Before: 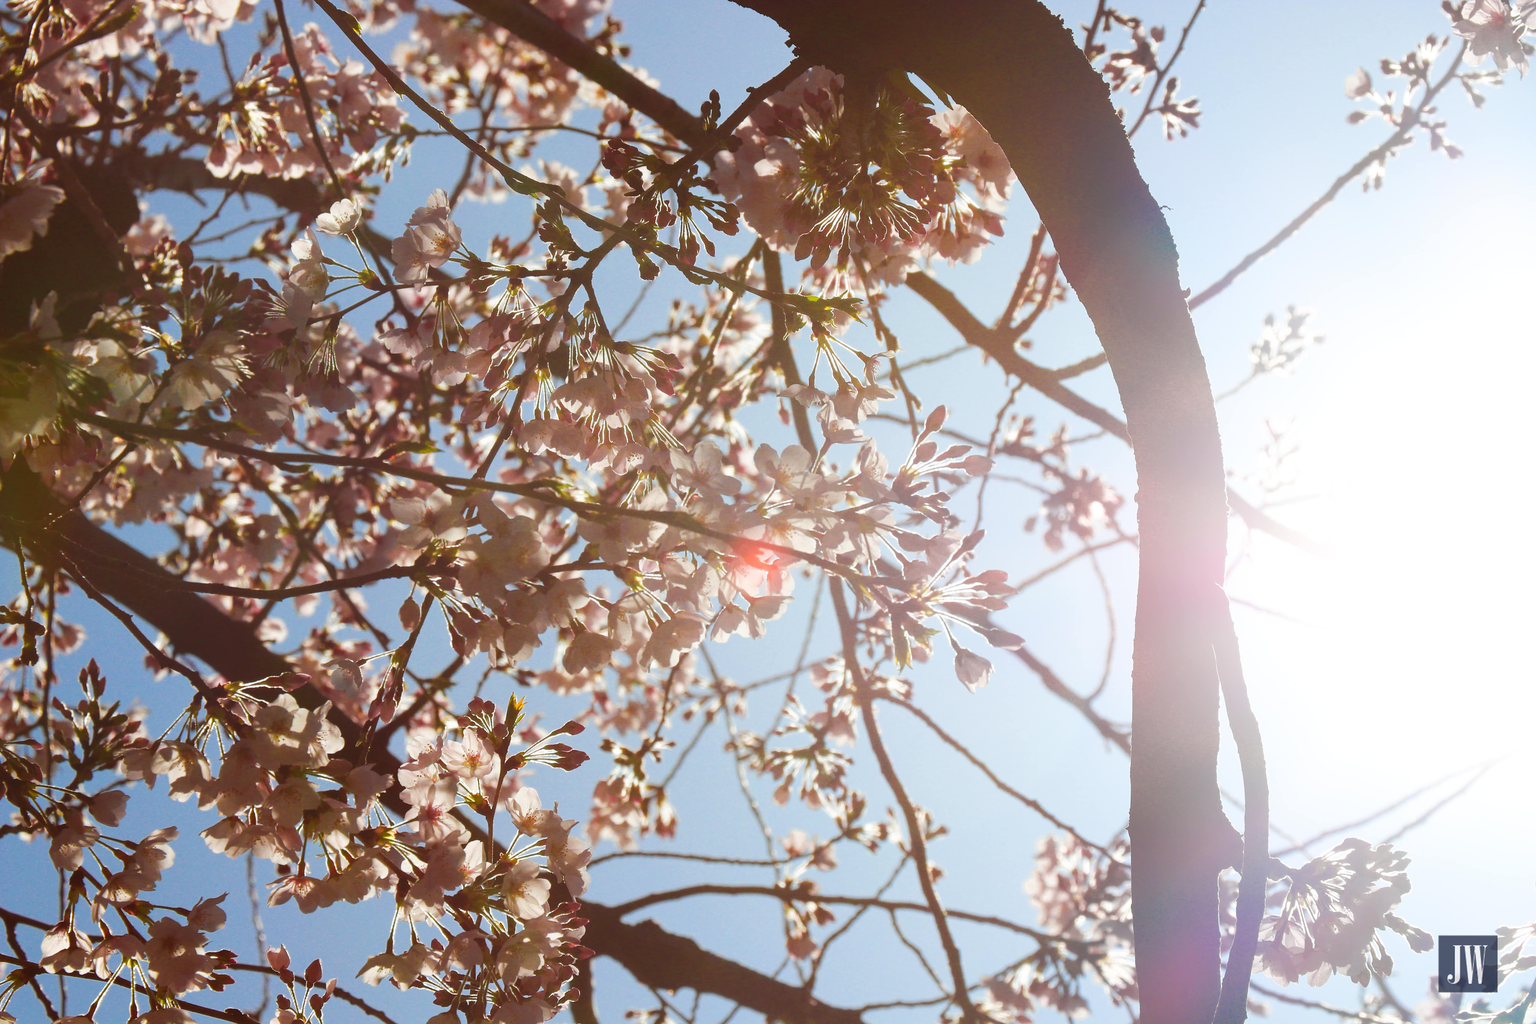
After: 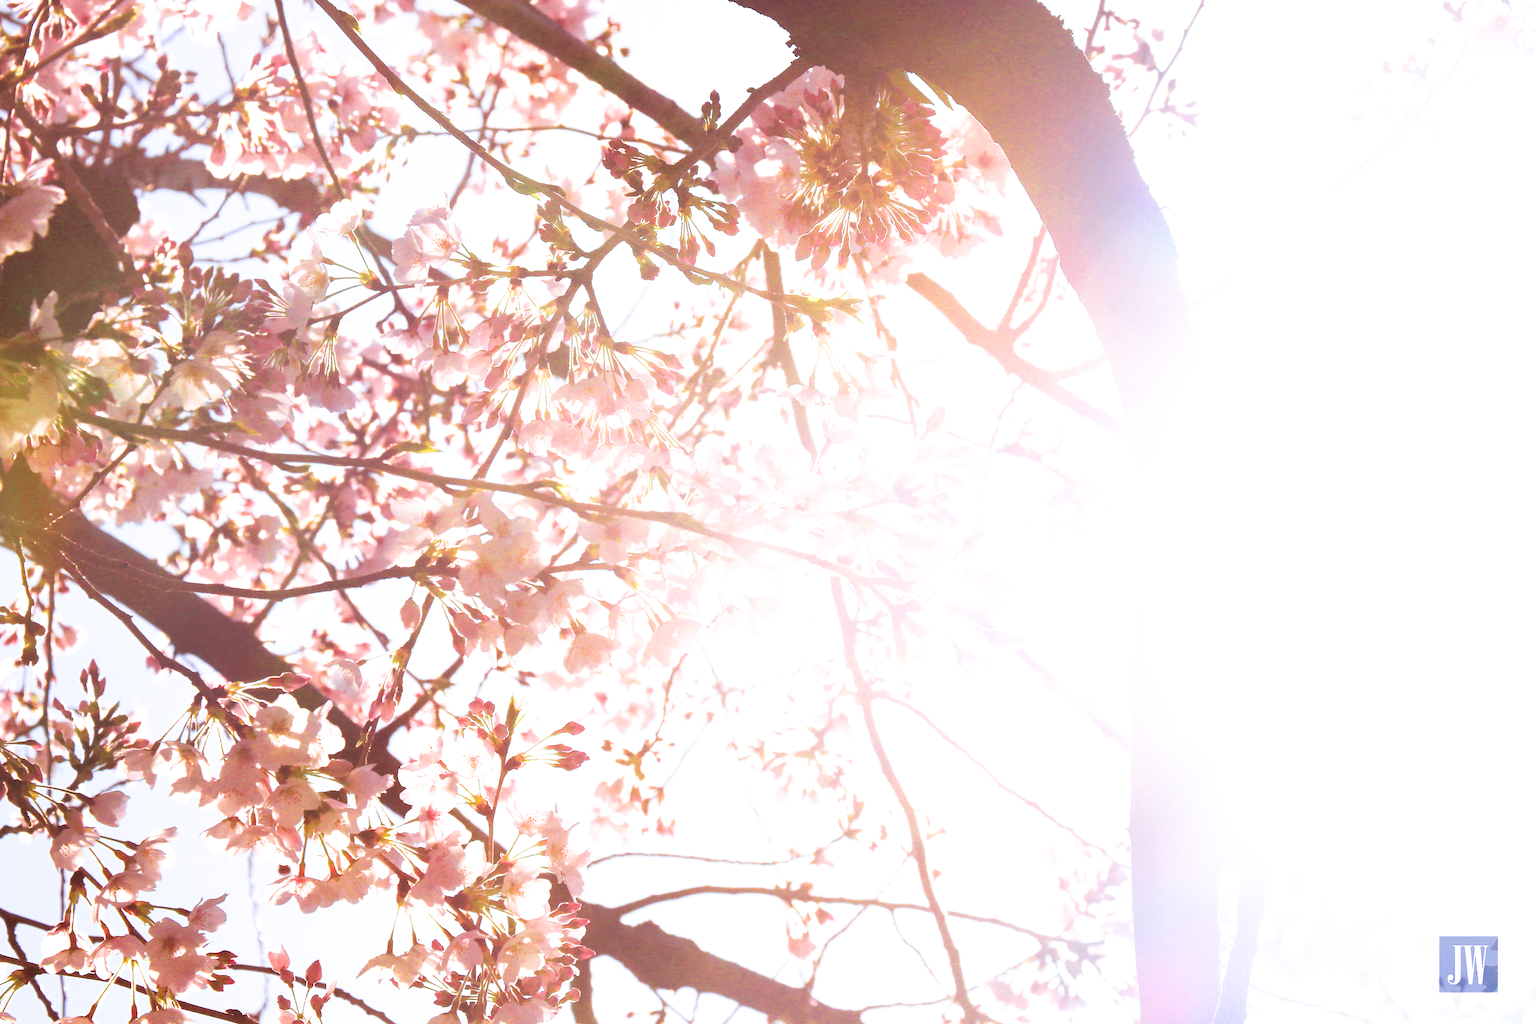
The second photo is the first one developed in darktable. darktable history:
exposure: exposure 2.235 EV, compensate highlight preservation false
color calibration: illuminant custom, x 0.363, y 0.384, temperature 4525.75 K
filmic rgb: black relative exposure -5.01 EV, white relative exposure 3.5 EV, threshold 3.03 EV, hardness 3.16, contrast 1.3, highlights saturation mix -49.15%, enable highlight reconstruction true
